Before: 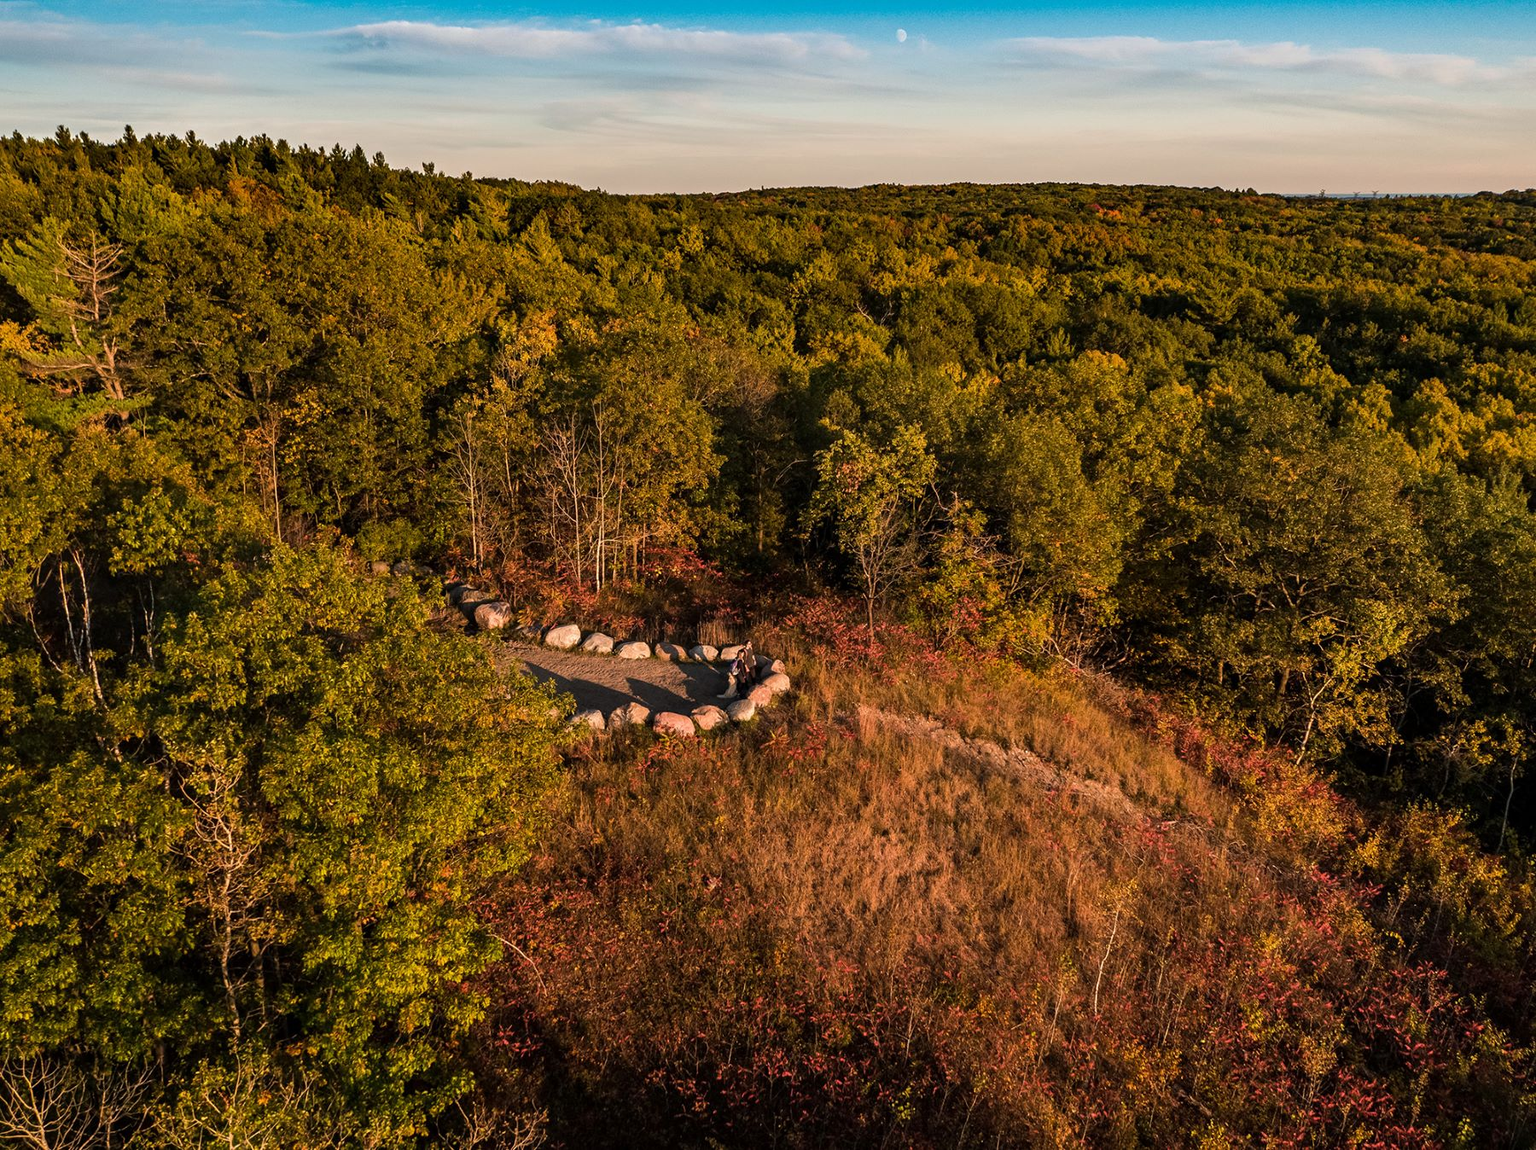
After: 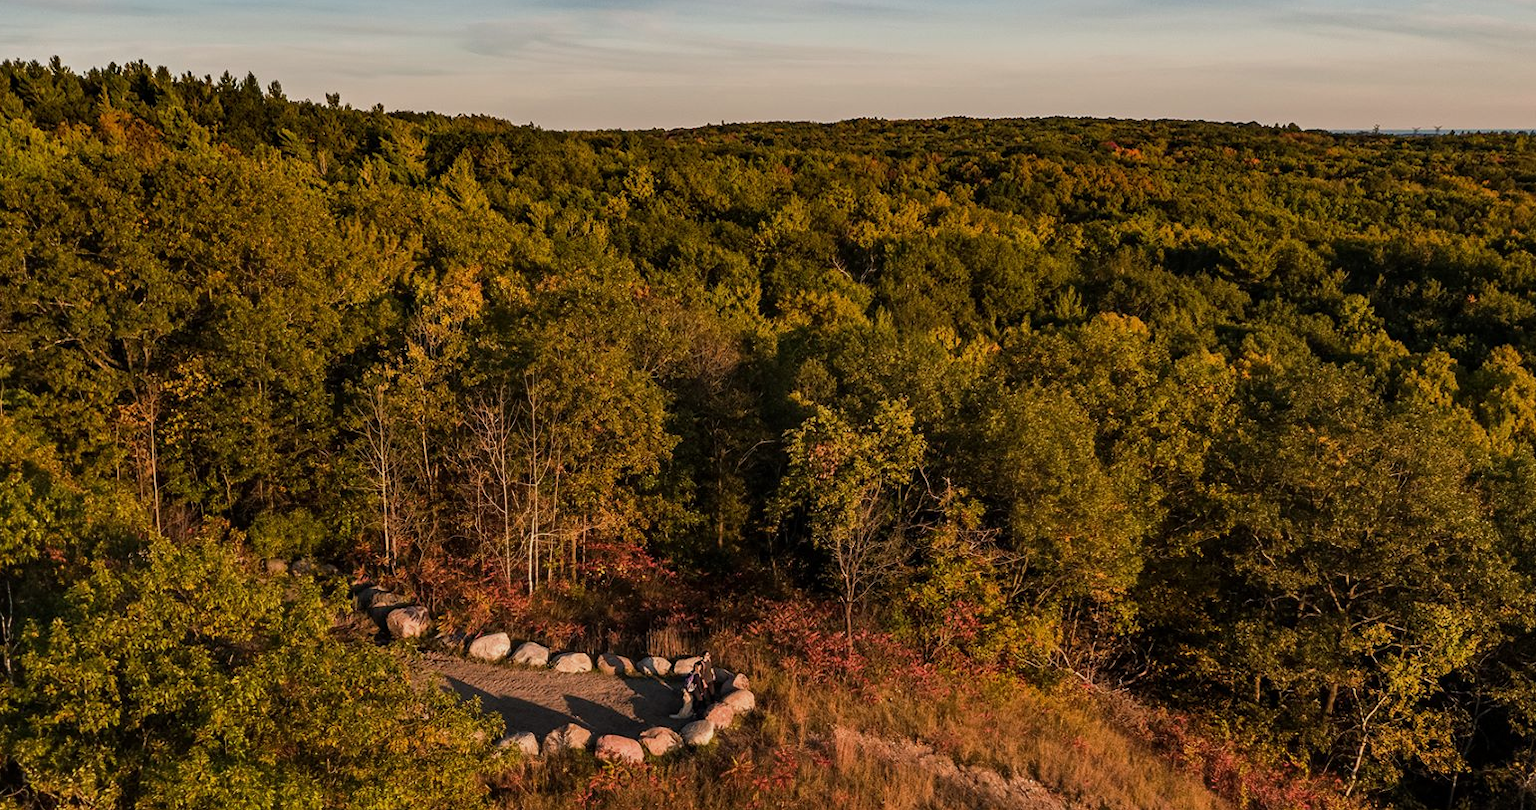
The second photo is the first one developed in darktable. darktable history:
exposure: exposure -0.293 EV, compensate highlight preservation false
crop and rotate: left 9.345%, top 7.22%, right 4.982%, bottom 32.331%
